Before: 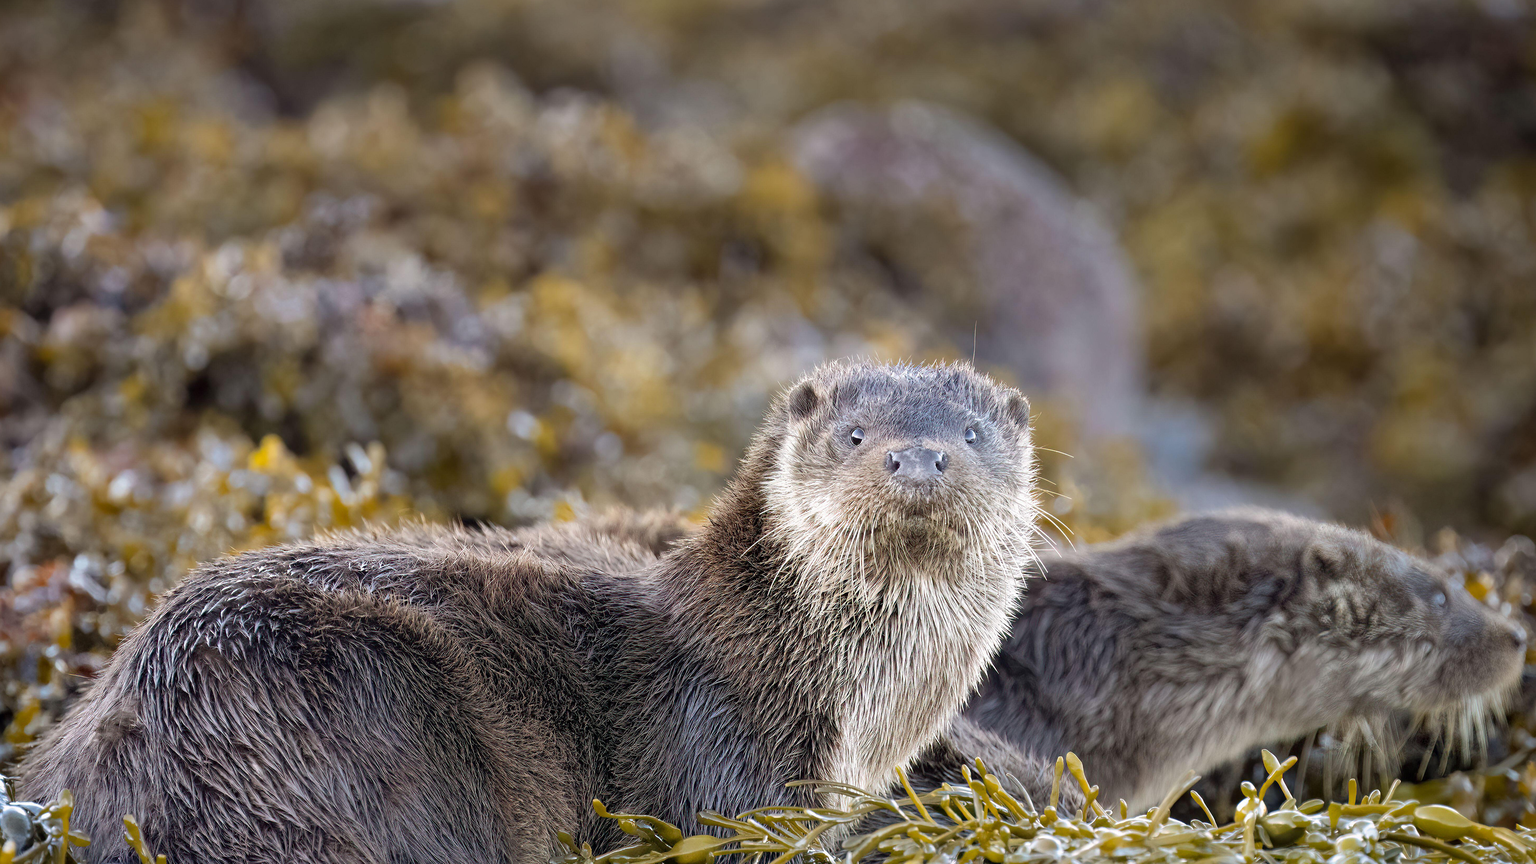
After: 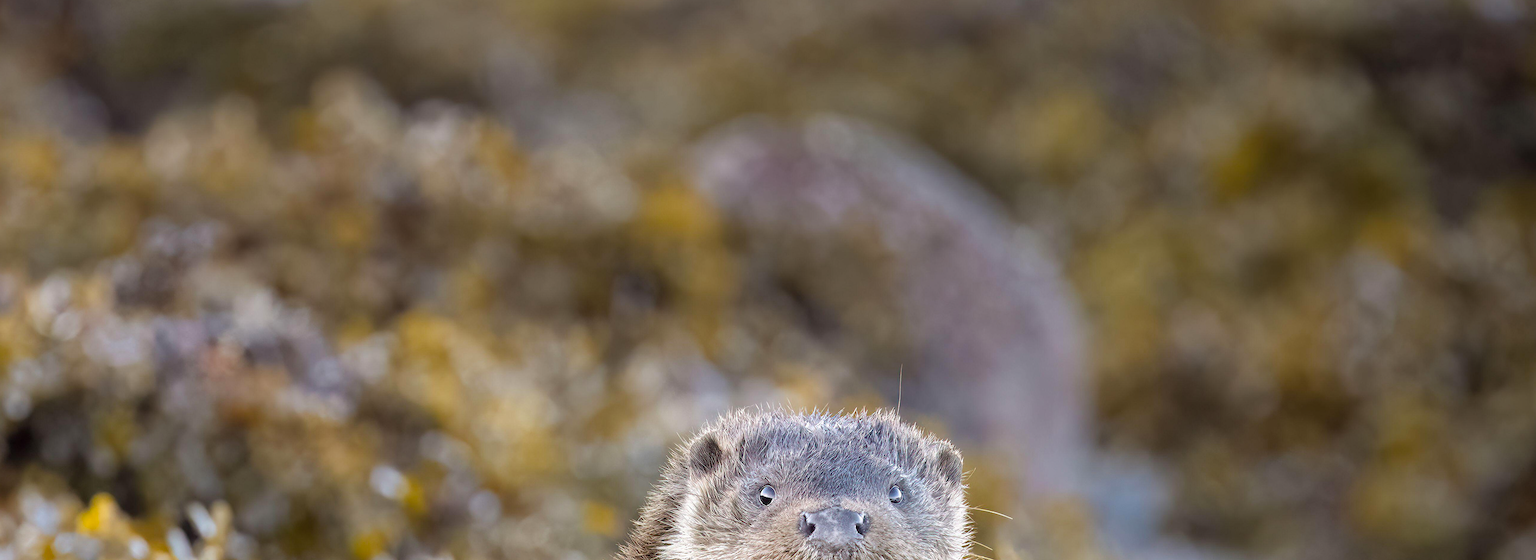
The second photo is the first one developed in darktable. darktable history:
crop and rotate: left 11.812%, bottom 42.776%
color balance rgb: shadows fall-off 101%, linear chroma grading › mid-tones 7.63%, perceptual saturation grading › mid-tones 11.68%, mask middle-gray fulcrum 22.45%, global vibrance 10.11%, saturation formula JzAzBz (2021)
